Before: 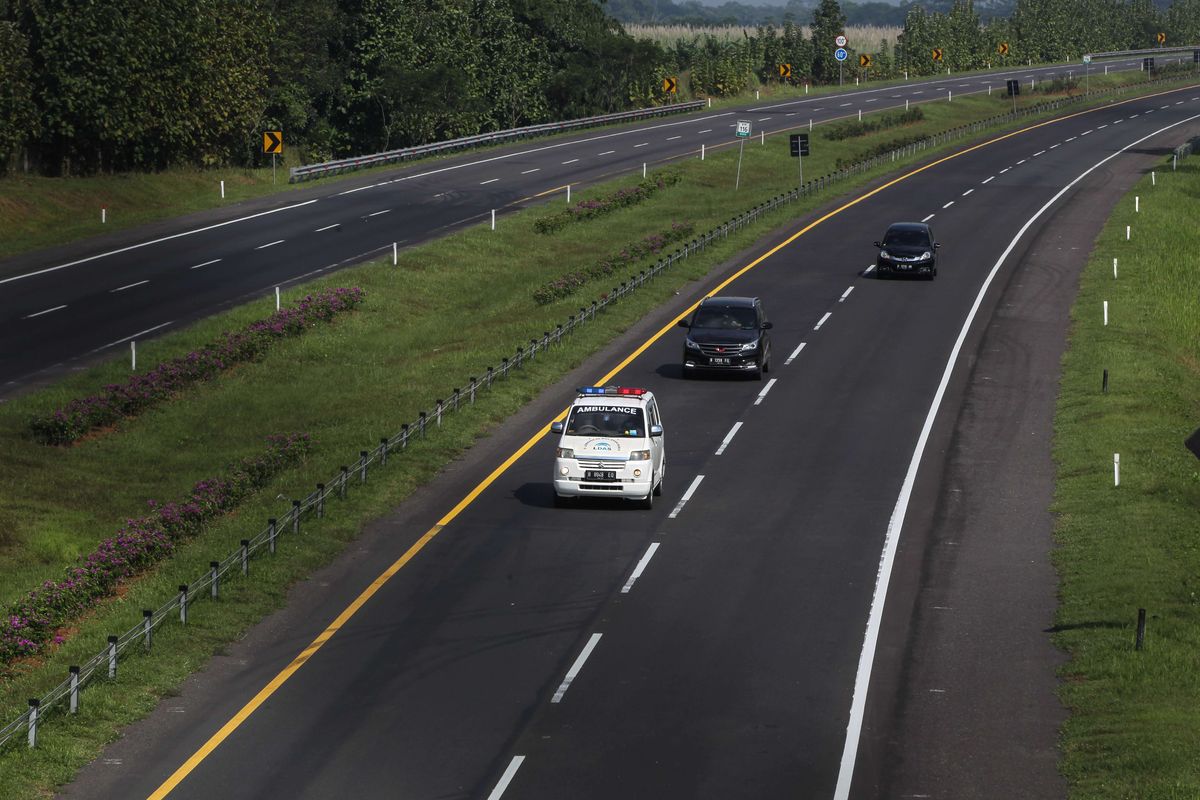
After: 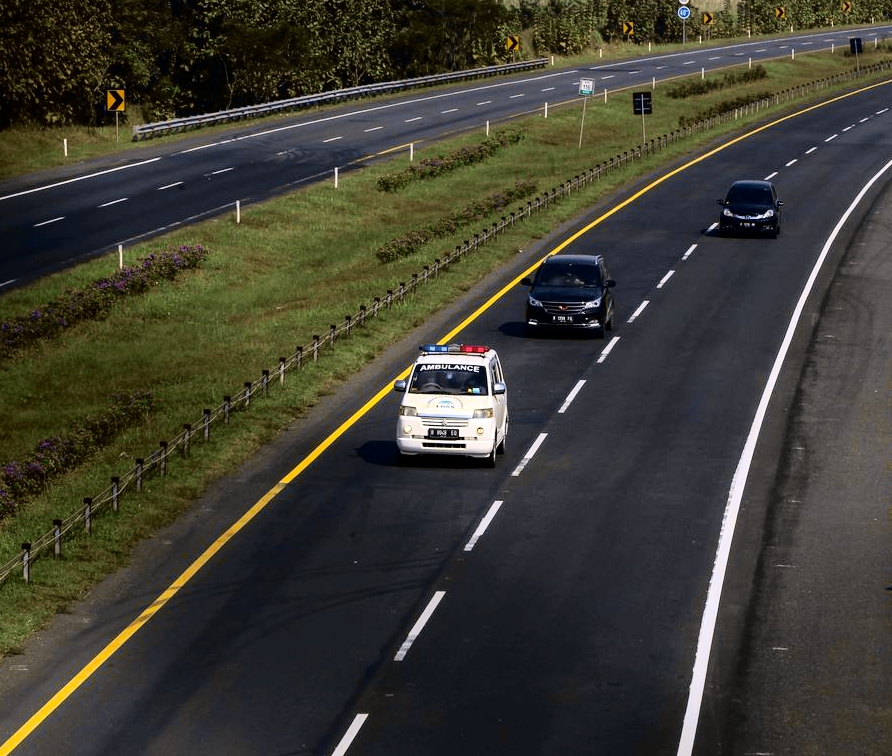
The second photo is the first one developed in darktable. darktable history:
crop and rotate: left 13.117%, top 5.422%, right 12.518%
tone equalizer: -8 EV -0.382 EV, -7 EV -0.421 EV, -6 EV -0.328 EV, -5 EV -0.244 EV, -3 EV 0.23 EV, -2 EV 0.359 EV, -1 EV 0.398 EV, +0 EV 0.439 EV, mask exposure compensation -0.495 EV
tone curve: curves: ch0 [(0.017, 0) (0.122, 0.046) (0.295, 0.297) (0.449, 0.505) (0.559, 0.629) (0.729, 0.796) (0.879, 0.898) (1, 0.97)]; ch1 [(0, 0) (0.393, 0.4) (0.447, 0.447) (0.485, 0.497) (0.522, 0.503) (0.539, 0.52) (0.606, 0.6) (0.696, 0.679) (1, 1)]; ch2 [(0, 0) (0.369, 0.388) (0.449, 0.431) (0.499, 0.501) (0.516, 0.536) (0.604, 0.599) (0.741, 0.763) (1, 1)], color space Lab, independent channels, preserve colors none
color correction: highlights a* 3.2, highlights b* 1.8, saturation 1.23
